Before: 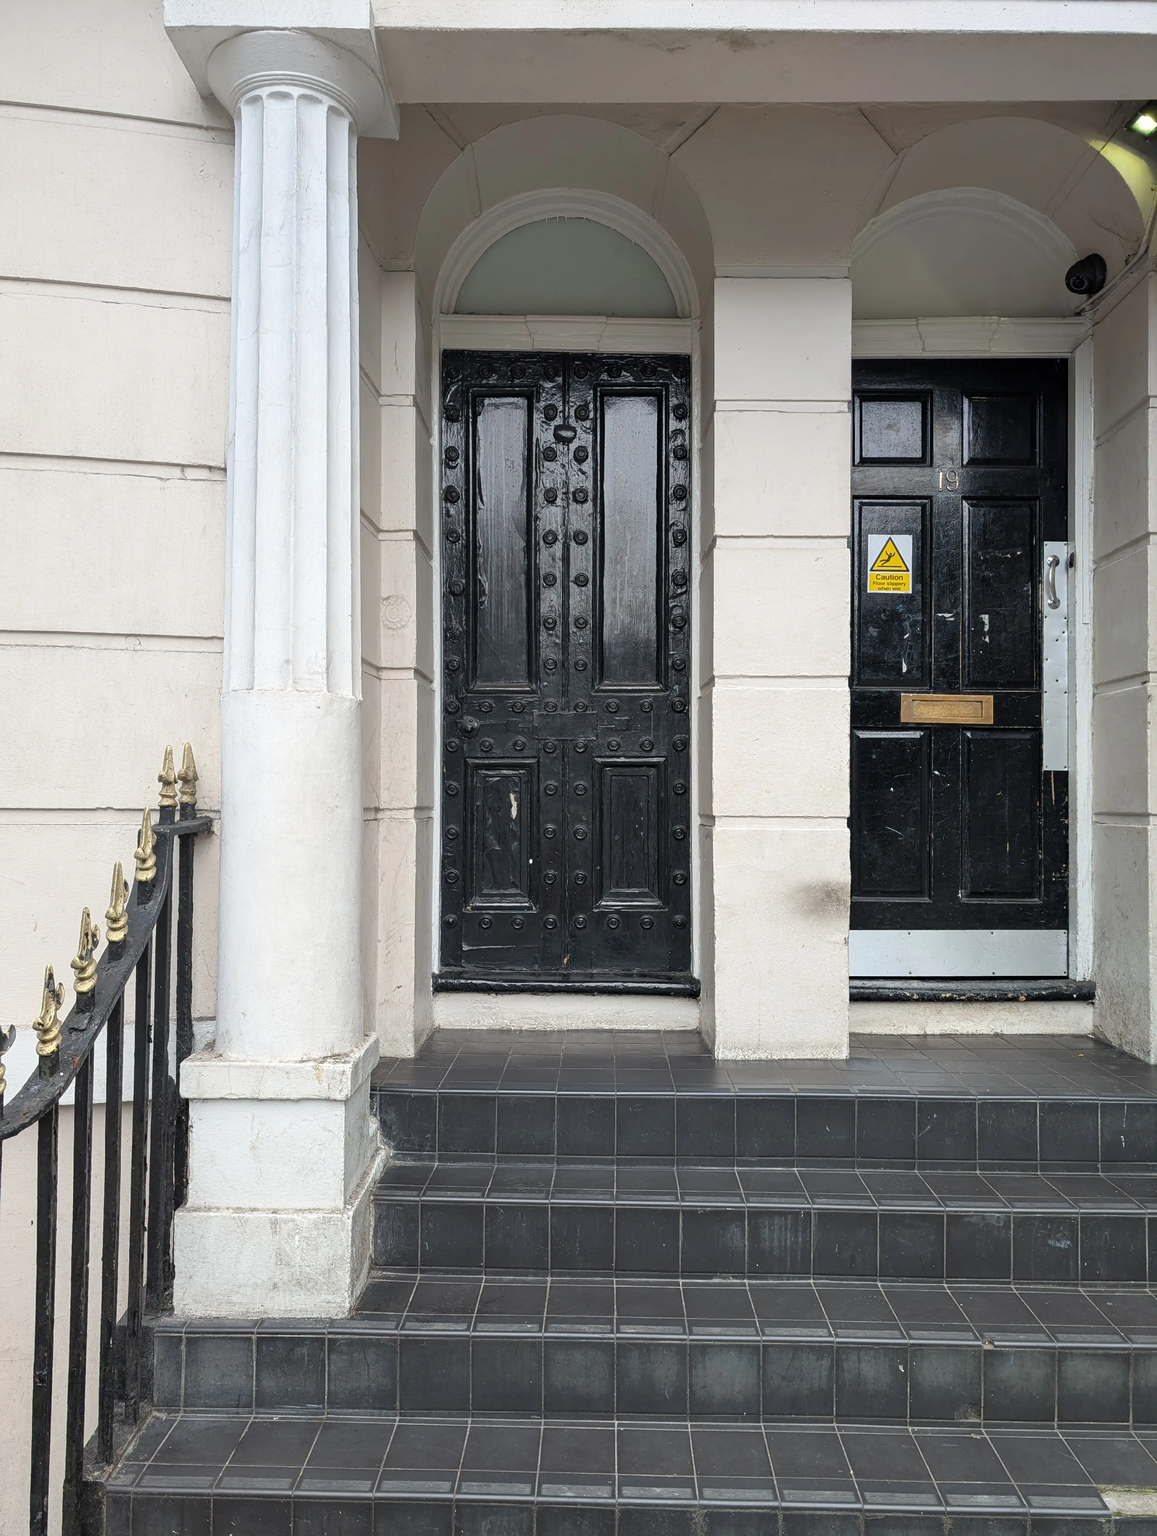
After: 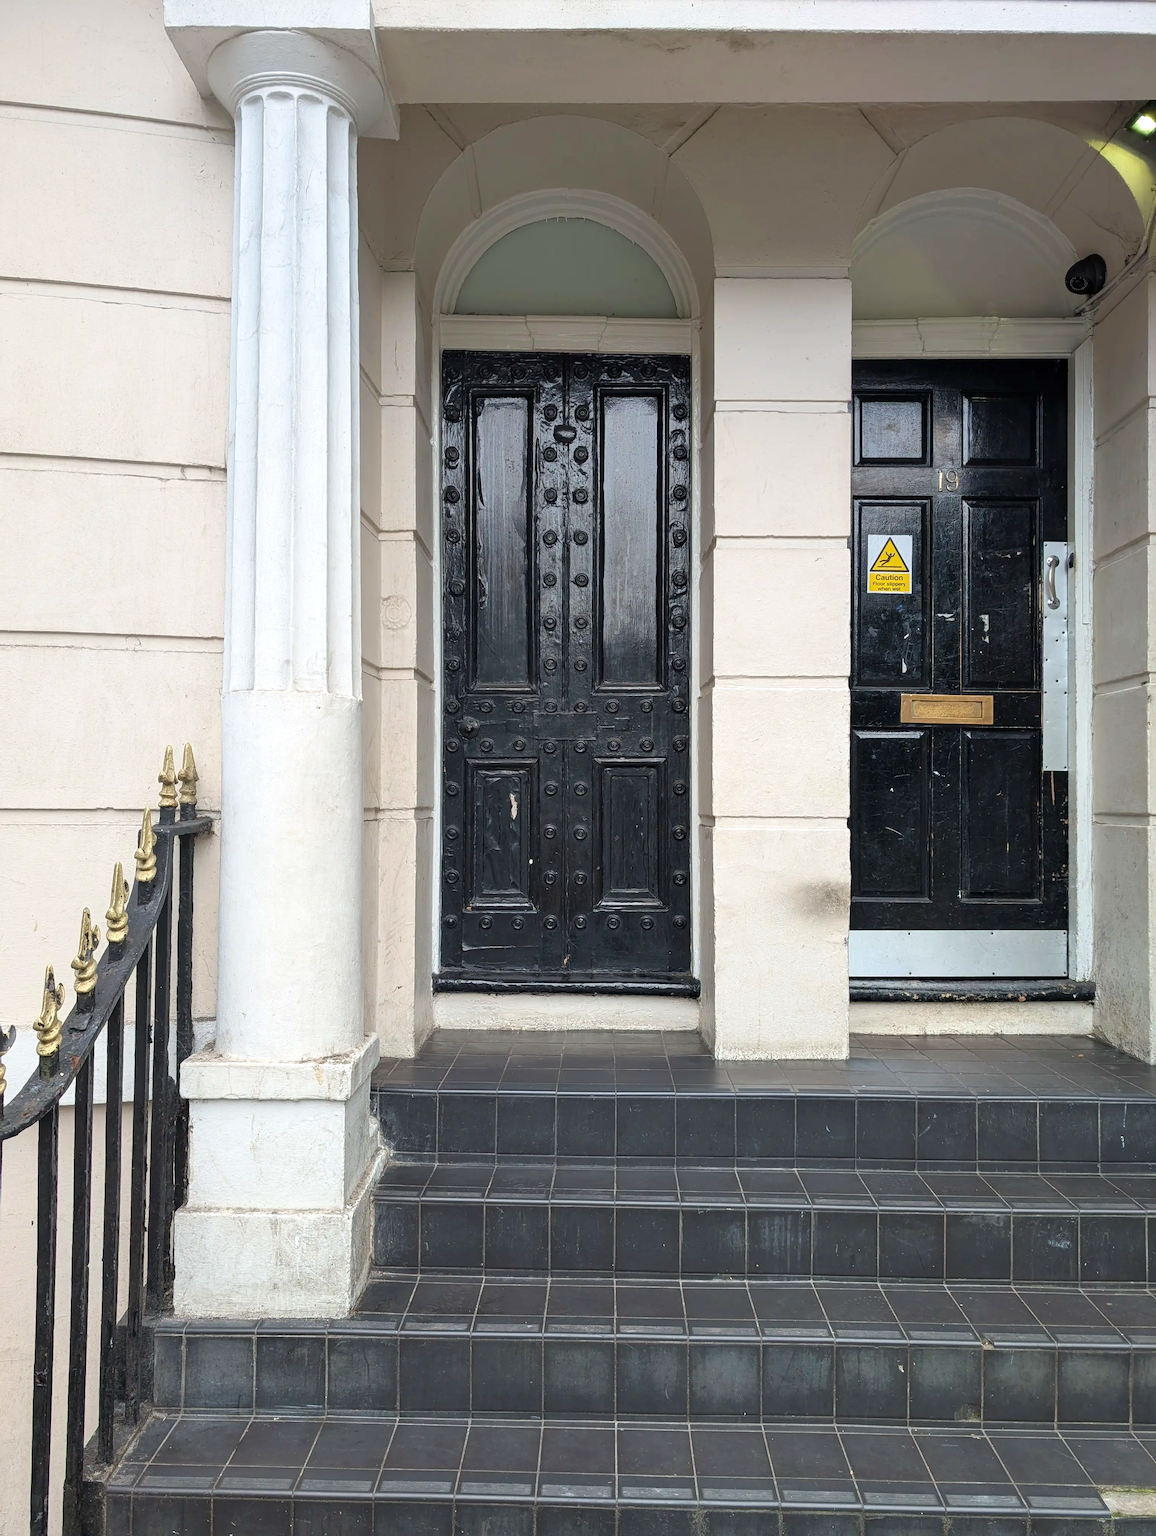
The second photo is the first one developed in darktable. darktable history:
velvia: on, module defaults
exposure: exposure 0.125 EV, compensate exposure bias true, compensate highlight preservation false
